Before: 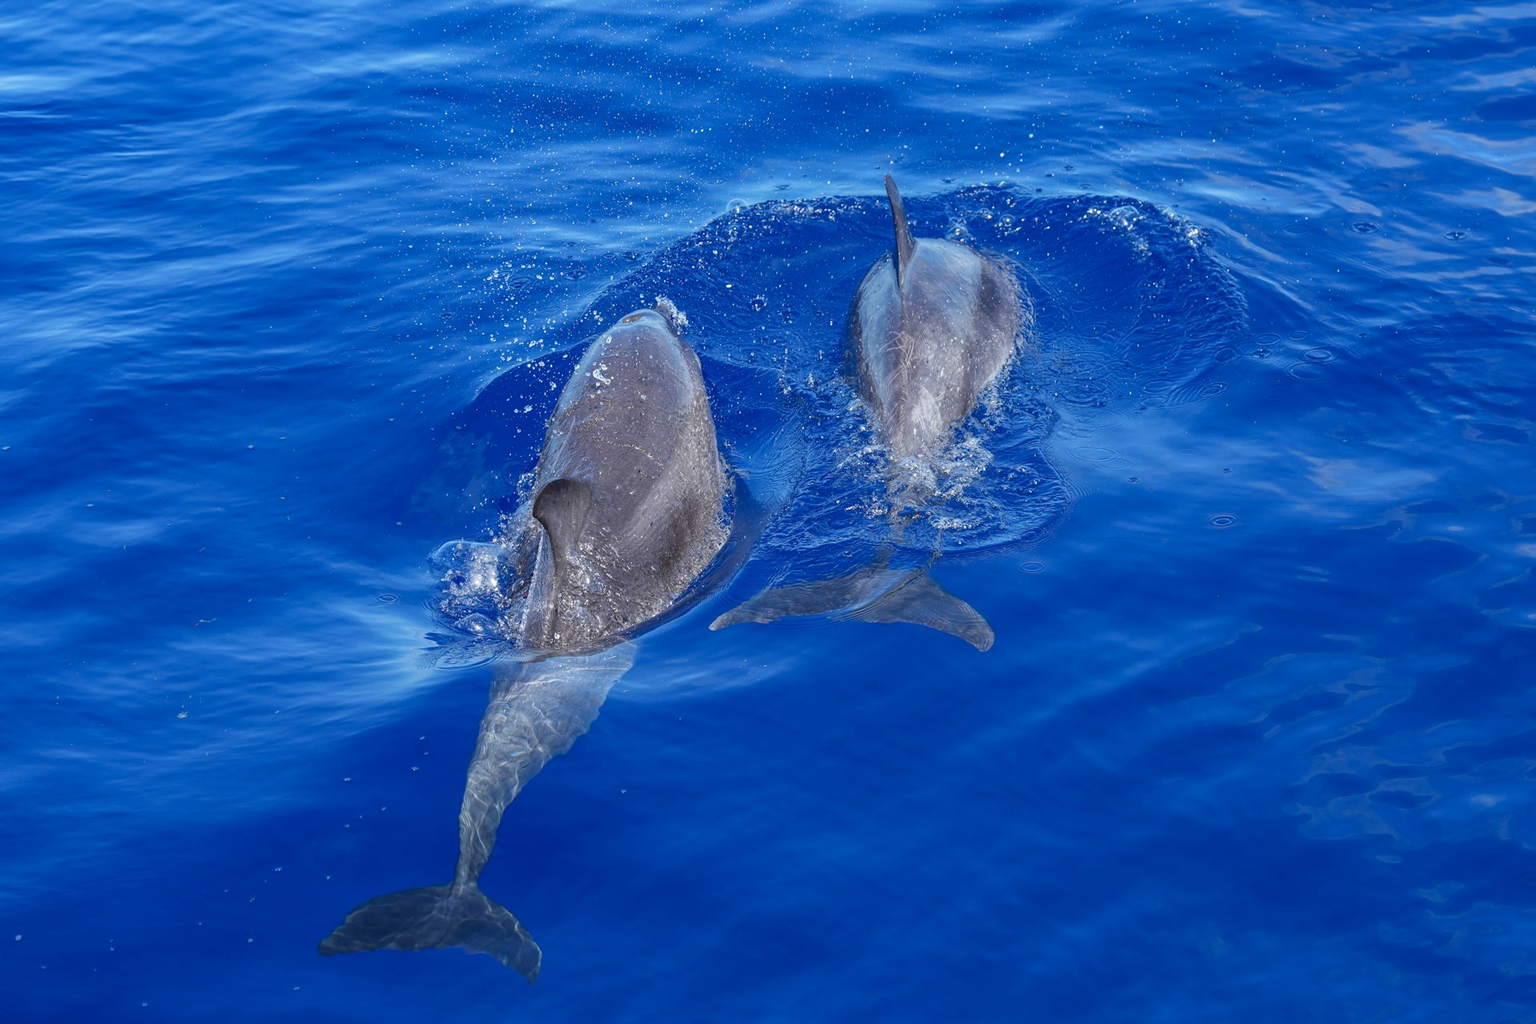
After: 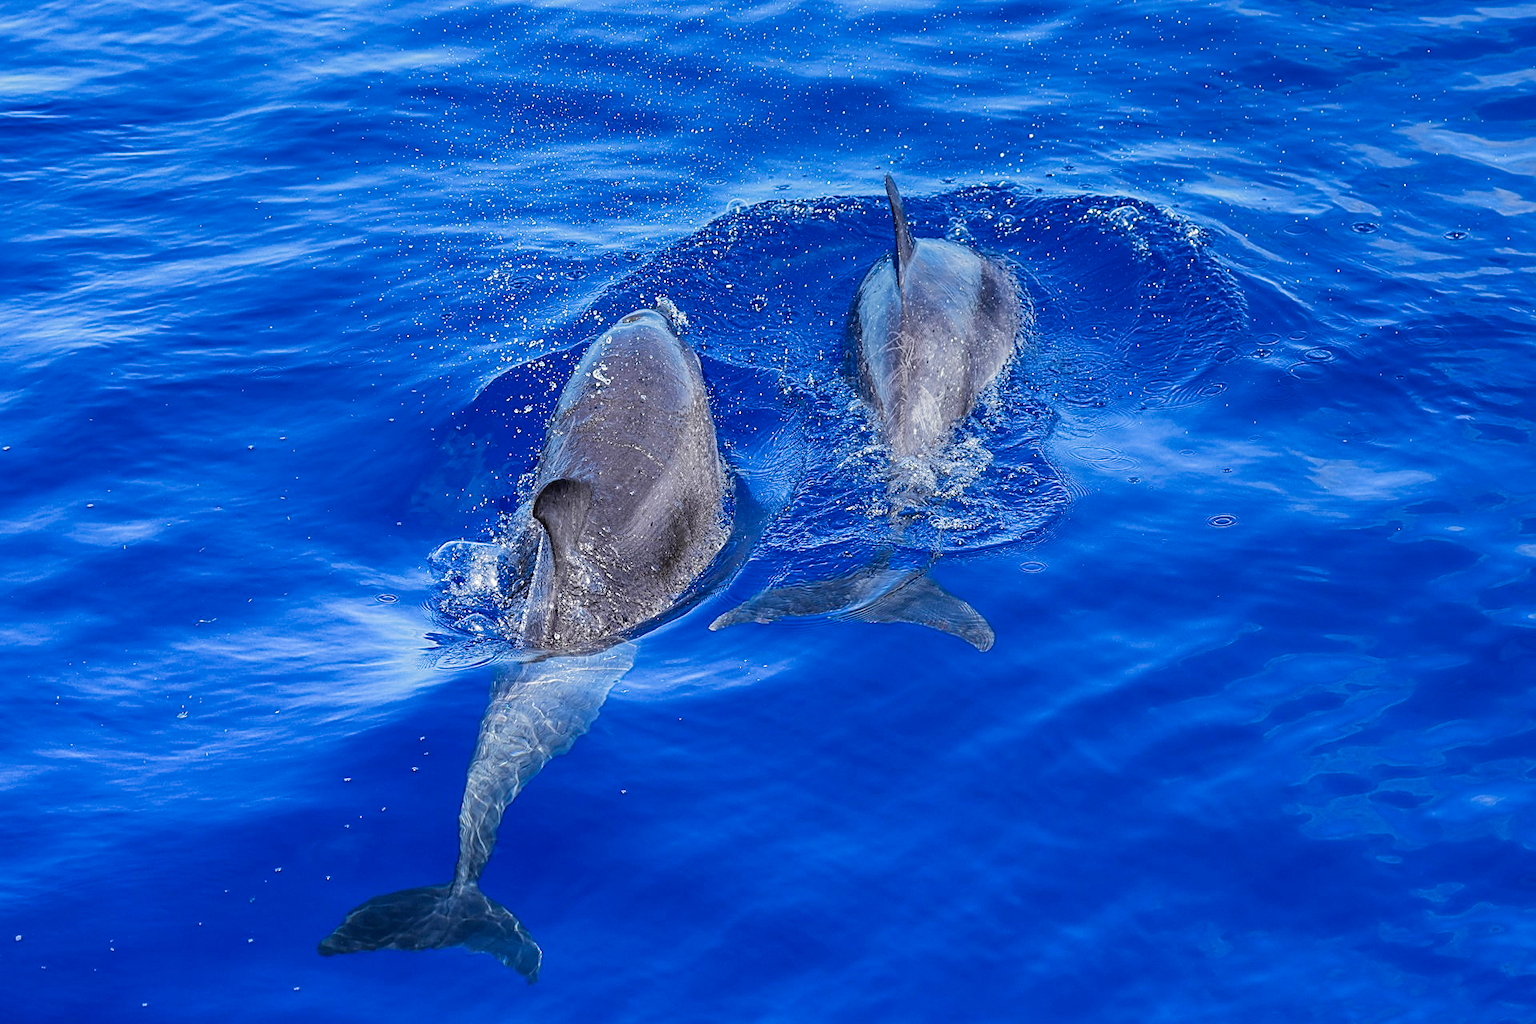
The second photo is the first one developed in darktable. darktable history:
filmic rgb: black relative exposure -8.2 EV, white relative exposure 2.2 EV, threshold 3 EV, hardness 7.11, latitude 75%, contrast 1.325, highlights saturation mix -2%, shadows ↔ highlights balance 30%, preserve chrominance RGB euclidean norm, color science v5 (2021), contrast in shadows safe, contrast in highlights safe, enable highlight reconstruction true
rotate and perspective: crop left 0, crop top 0
sharpen: on, module defaults
color balance rgb: perceptual saturation grading › global saturation 25%, perceptual brilliance grading › mid-tones 10%, perceptual brilliance grading › shadows 15%, global vibrance 20%
graduated density: rotation -0.352°, offset 57.64
